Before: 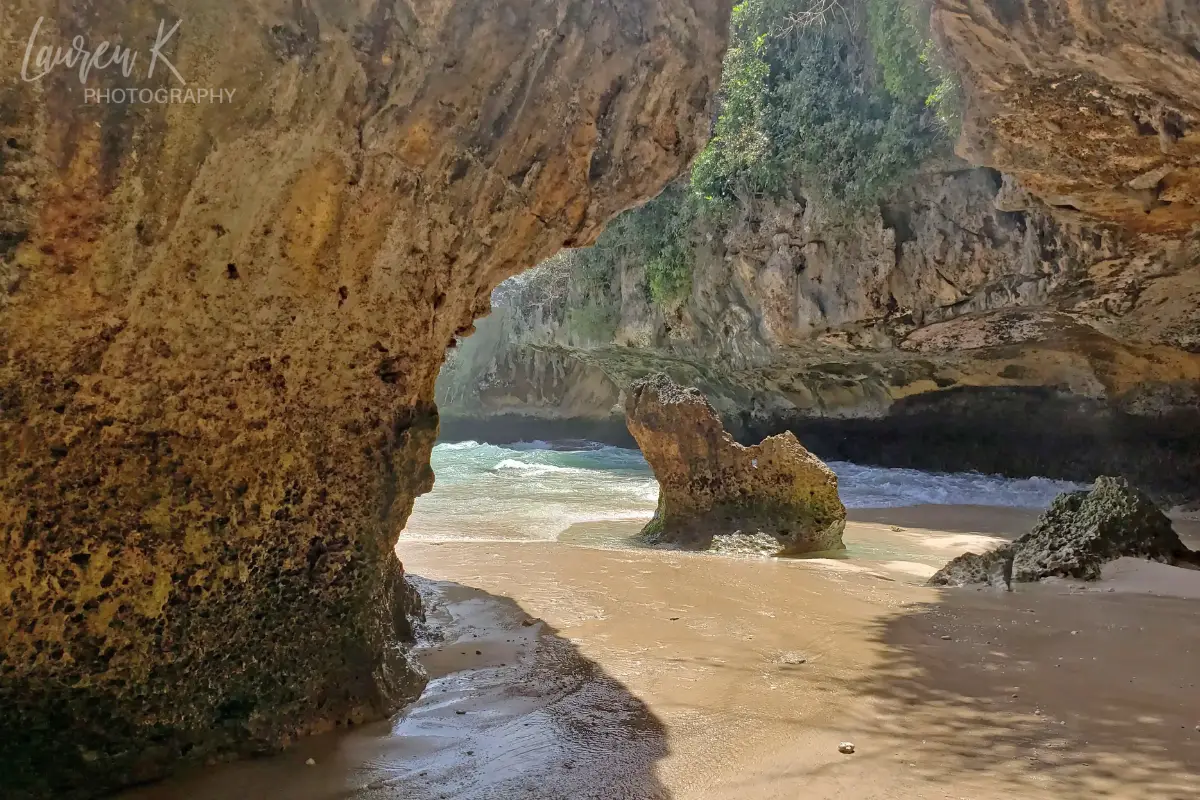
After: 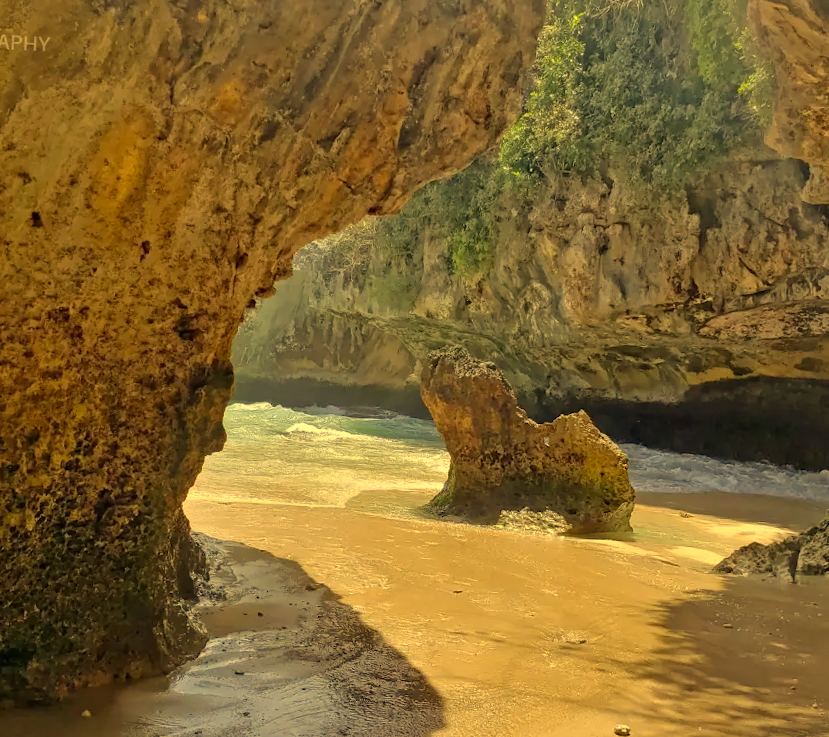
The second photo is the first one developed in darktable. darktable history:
crop and rotate: angle -3.27°, left 14.277%, top 0.028%, right 10.766%, bottom 0.028%
color correction: highlights a* 2.72, highlights b* 22.8
white balance: red 1.08, blue 0.791
